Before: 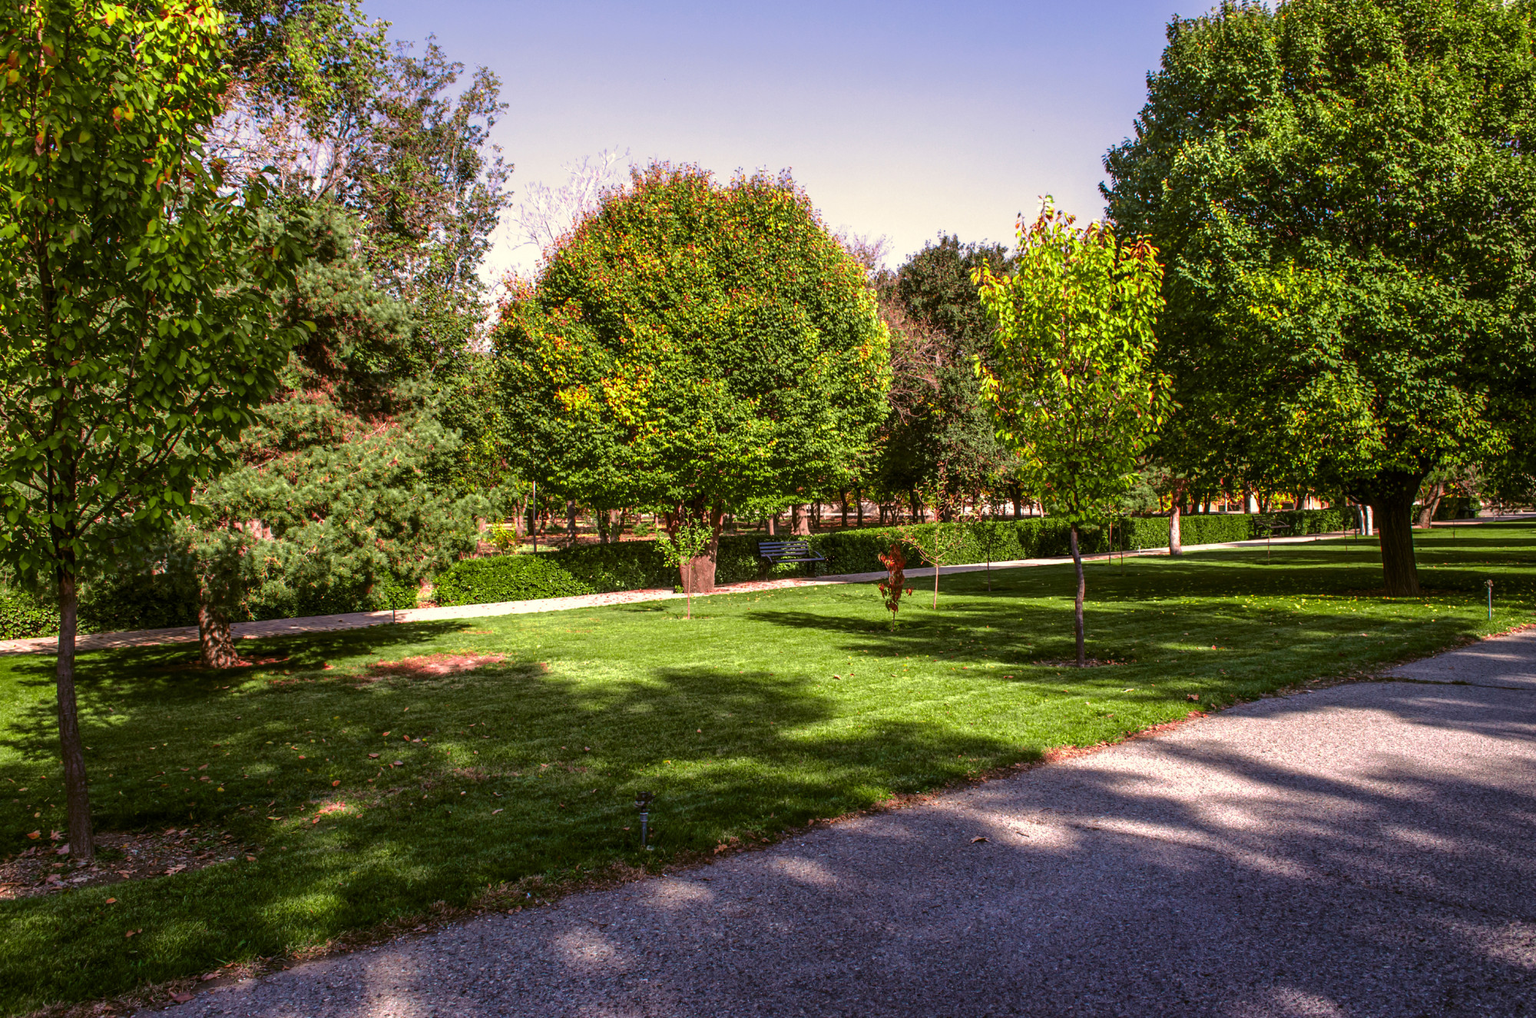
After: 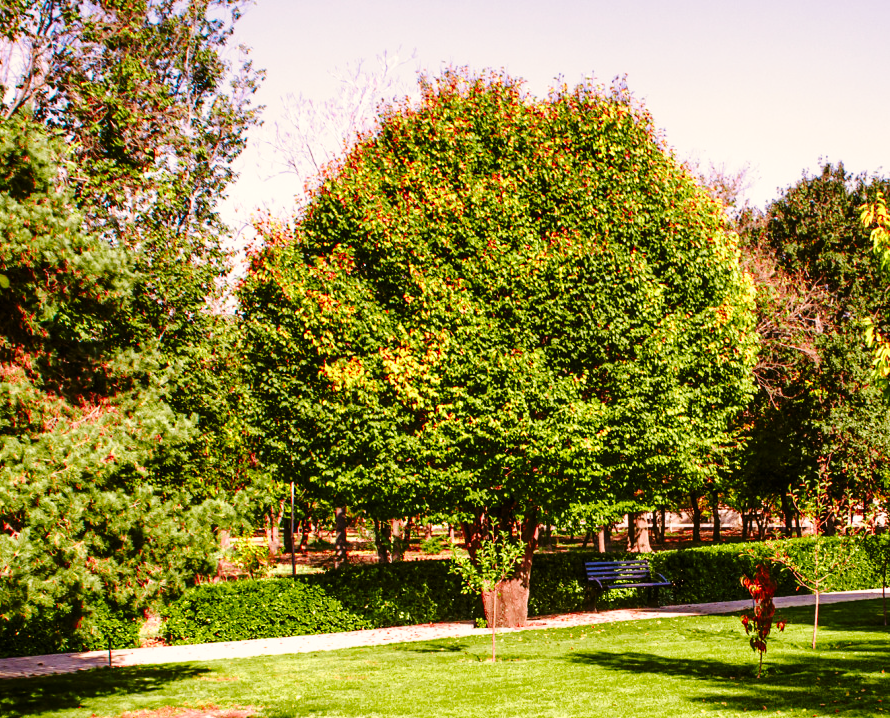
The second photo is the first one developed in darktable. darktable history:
color balance rgb: highlights gain › chroma 2.064%, highlights gain › hue 44.29°, linear chroma grading › global chroma 0.848%, perceptual saturation grading › global saturation 0.428%, perceptual saturation grading › highlights -15.29%, perceptual saturation grading › shadows 25.174%, global vibrance 20%
base curve: curves: ch0 [(0, 0) (0.036, 0.025) (0.121, 0.166) (0.206, 0.329) (0.605, 0.79) (1, 1)], preserve colors none
crop: left 20.191%, top 10.916%, right 35.286%, bottom 34.853%
